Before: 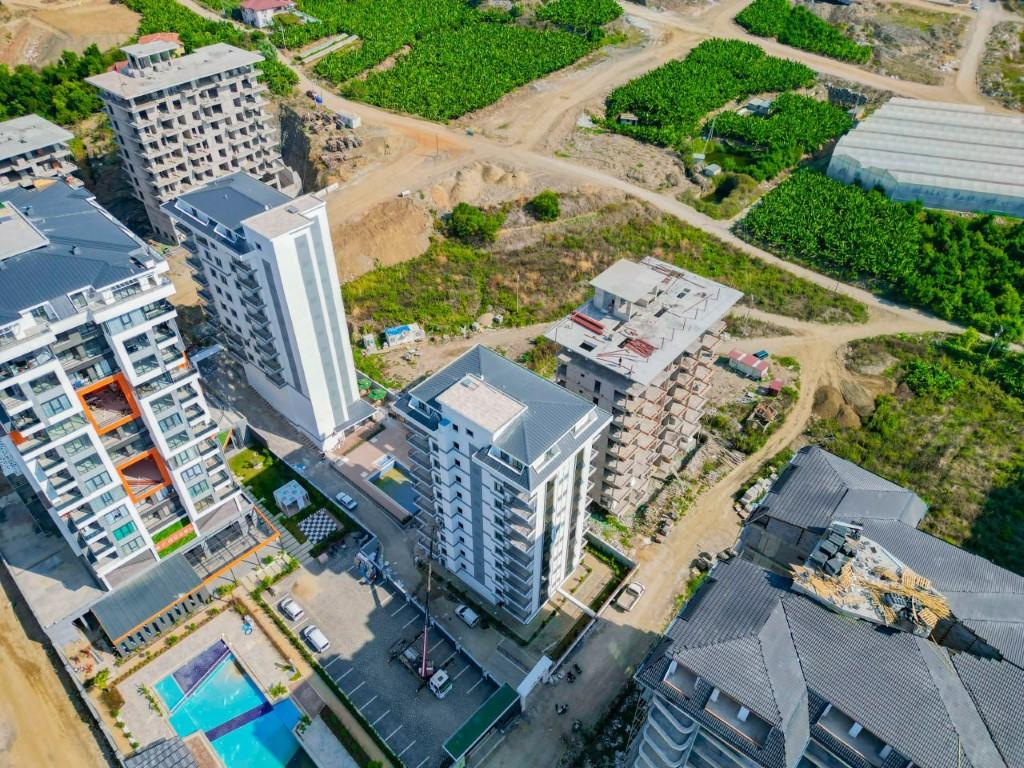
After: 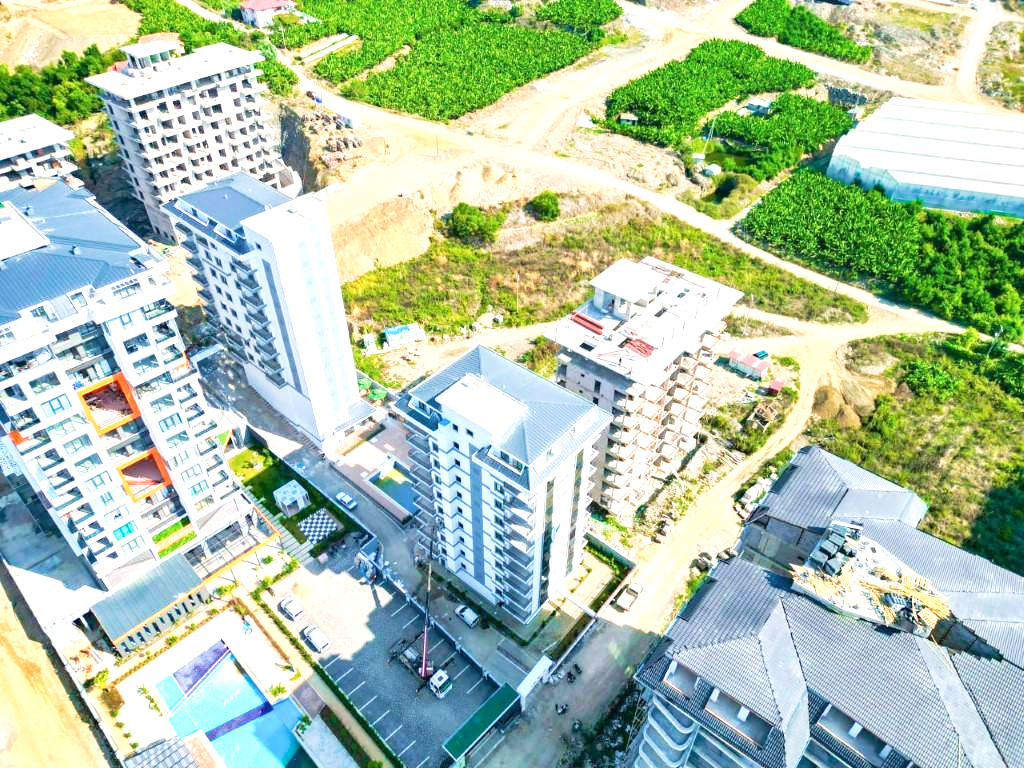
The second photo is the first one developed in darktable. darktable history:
exposure: black level correction 0, exposure 1.2 EV, compensate exposure bias true, compensate highlight preservation false
velvia: on, module defaults
tone curve: curves: ch0 [(0, 0) (0.003, 0.032) (0.011, 0.033) (0.025, 0.036) (0.044, 0.046) (0.069, 0.069) (0.1, 0.108) (0.136, 0.157) (0.177, 0.208) (0.224, 0.256) (0.277, 0.313) (0.335, 0.379) (0.399, 0.444) (0.468, 0.514) (0.543, 0.595) (0.623, 0.687) (0.709, 0.772) (0.801, 0.854) (0.898, 0.933) (1, 1)], preserve colors none
